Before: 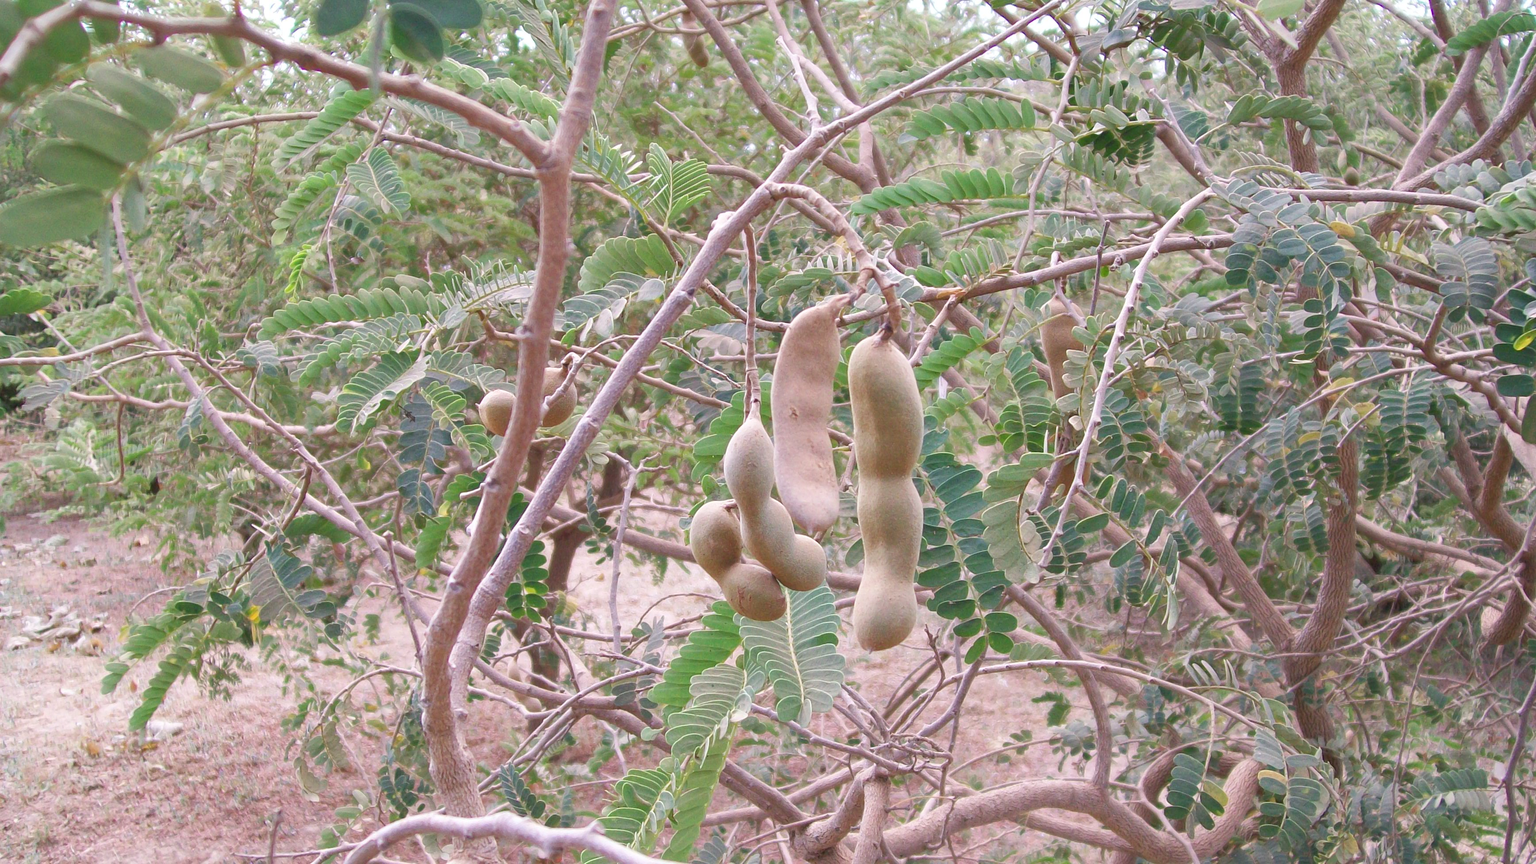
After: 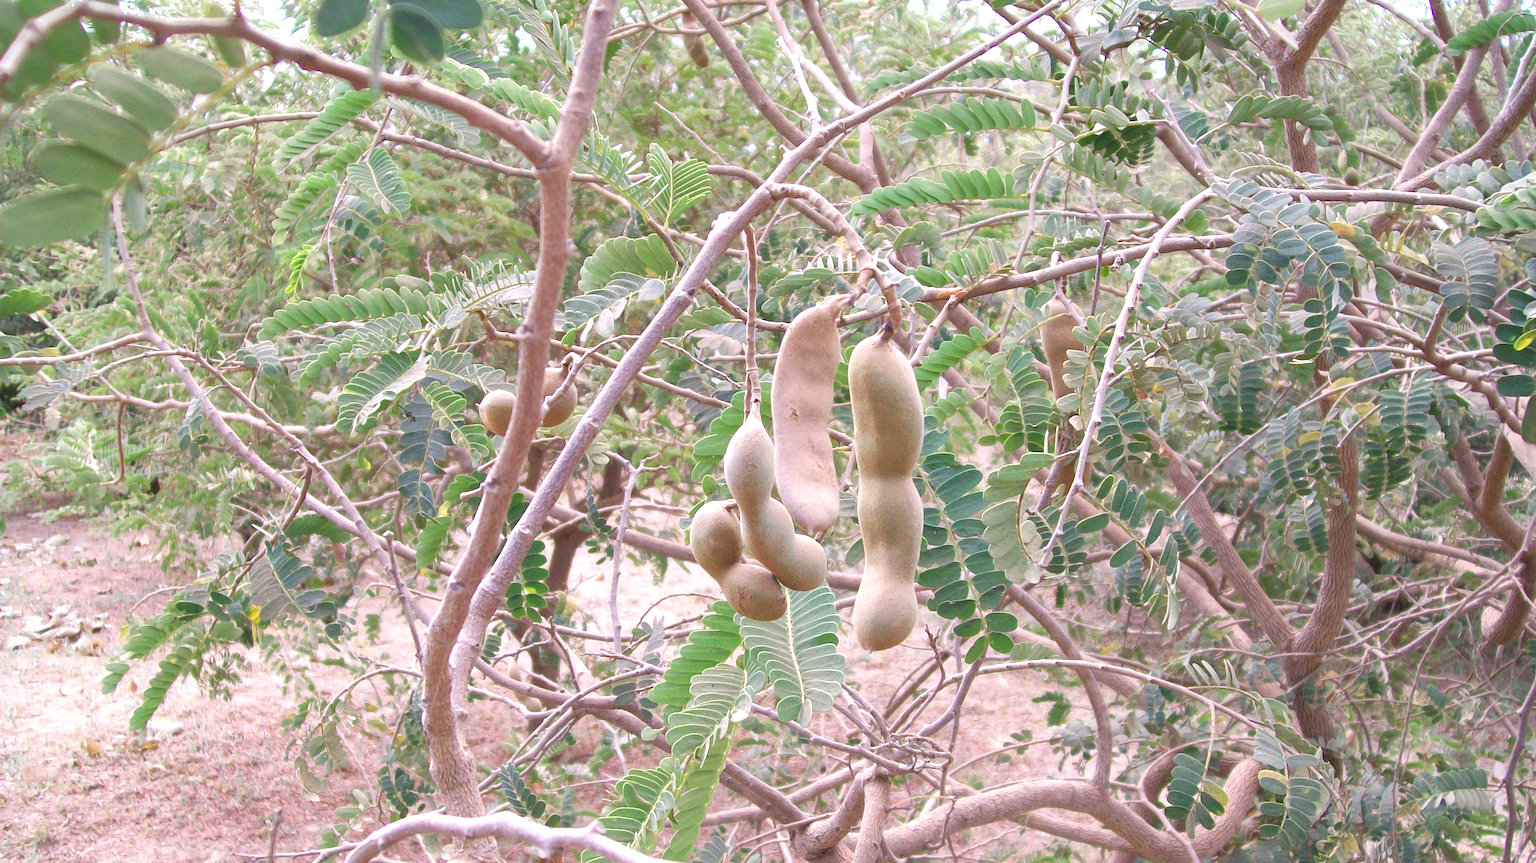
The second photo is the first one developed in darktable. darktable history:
tone equalizer: -8 EV -0.419 EV, -7 EV -0.419 EV, -6 EV -0.354 EV, -5 EV -0.214 EV, -3 EV 0.244 EV, -2 EV 0.348 EV, -1 EV 0.367 EV, +0 EV 0.412 EV
